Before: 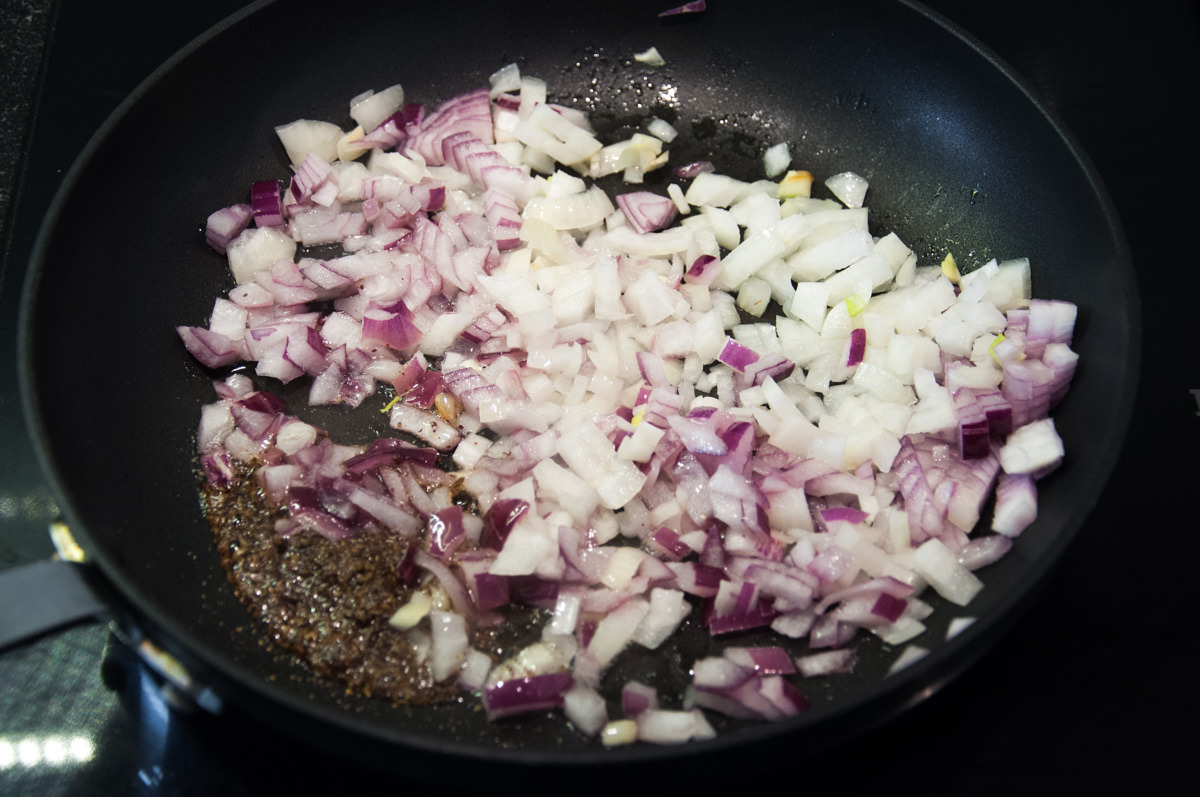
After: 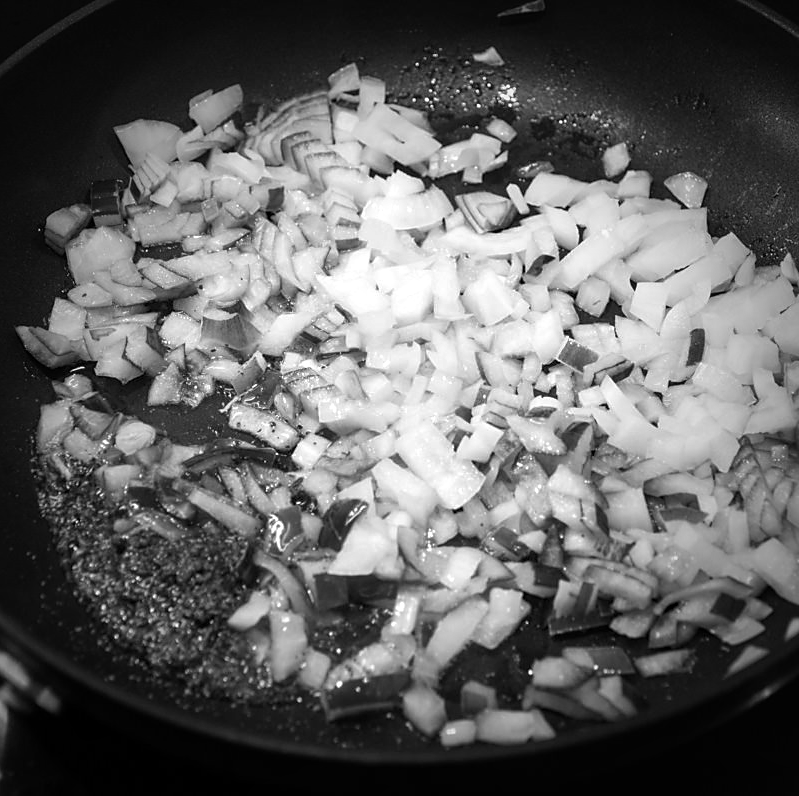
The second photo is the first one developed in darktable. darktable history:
shadows and highlights: radius 127, shadows 30.55, highlights -30.95, low approximation 0.01, soften with gaussian
local contrast: on, module defaults
vignetting: fall-off start 47.51%, brightness -0.589, saturation 0.002, automatic ratio true, width/height ratio 1.298
exposure: black level correction 0, exposure 0.3 EV, compensate highlight preservation false
color zones: curves: ch1 [(0, -0.394) (0.143, -0.394) (0.286, -0.394) (0.429, -0.392) (0.571, -0.391) (0.714, -0.391) (0.857, -0.391) (1, -0.394)]
color balance rgb: power › chroma 0.984%, power › hue 253.35°, perceptual saturation grading › global saturation 20%, perceptual saturation grading › highlights -49.67%, perceptual saturation grading › shadows 24.878%, global vibrance 20%
crop and rotate: left 13.454%, right 19.882%
sharpen: radius 1.908, amount 0.409, threshold 1.333
